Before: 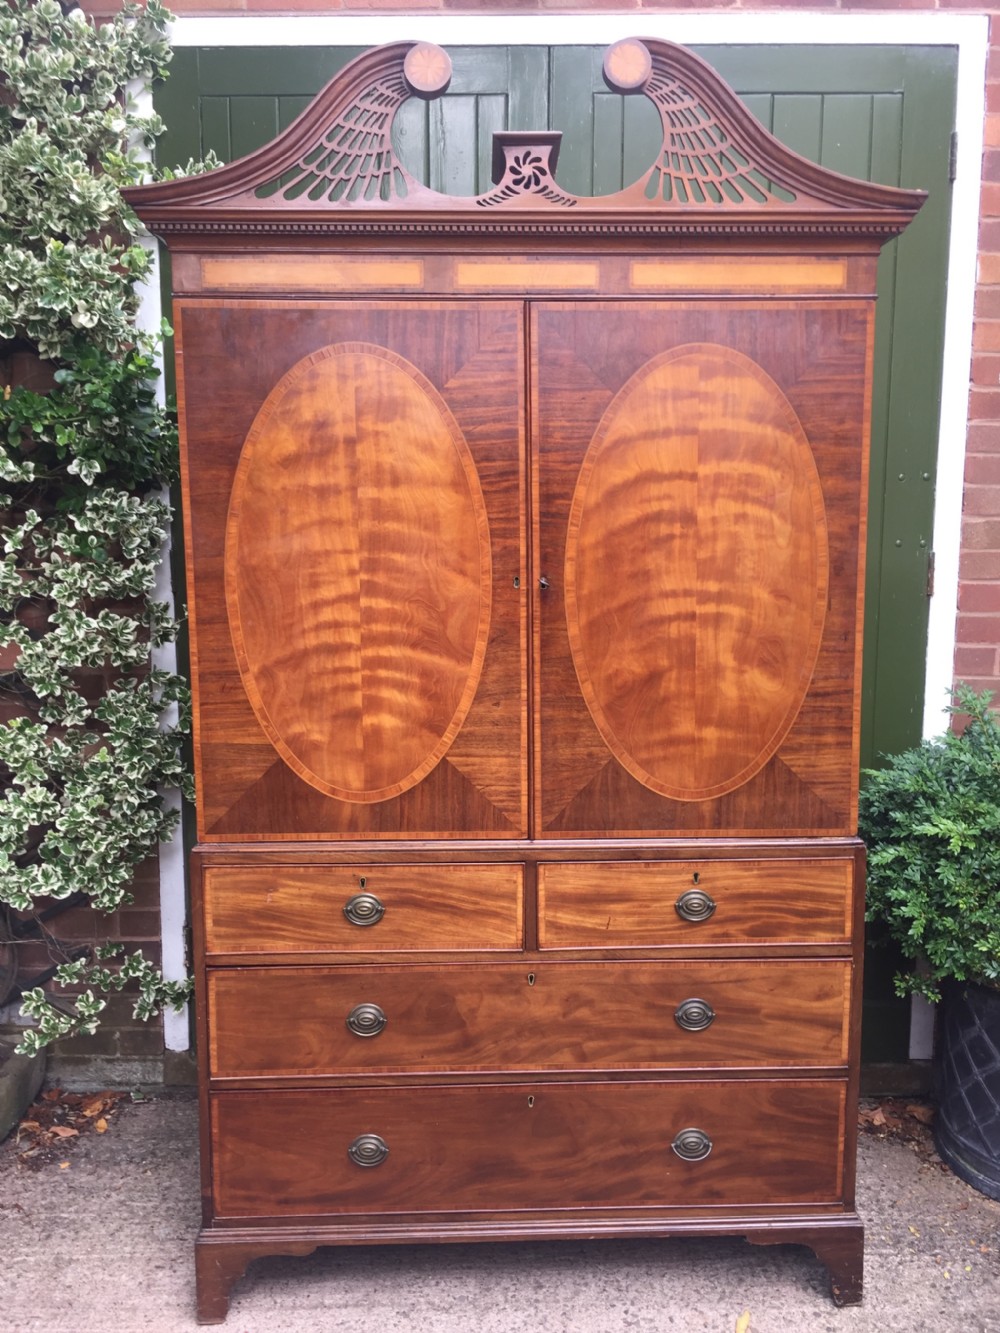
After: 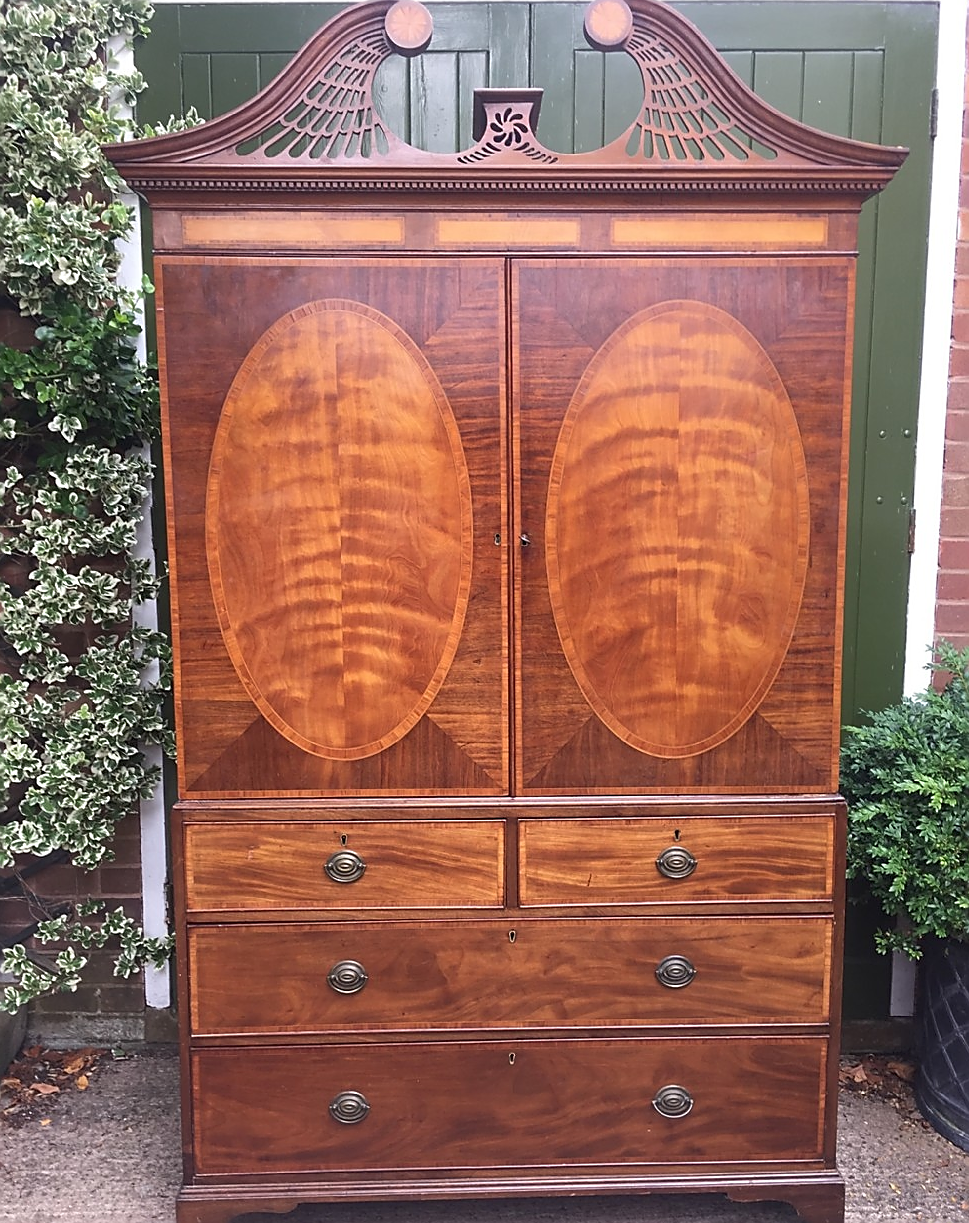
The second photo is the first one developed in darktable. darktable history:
sharpen: radius 1.4, amount 1.25, threshold 0.7
crop: left 1.964%, top 3.251%, right 1.122%, bottom 4.933%
